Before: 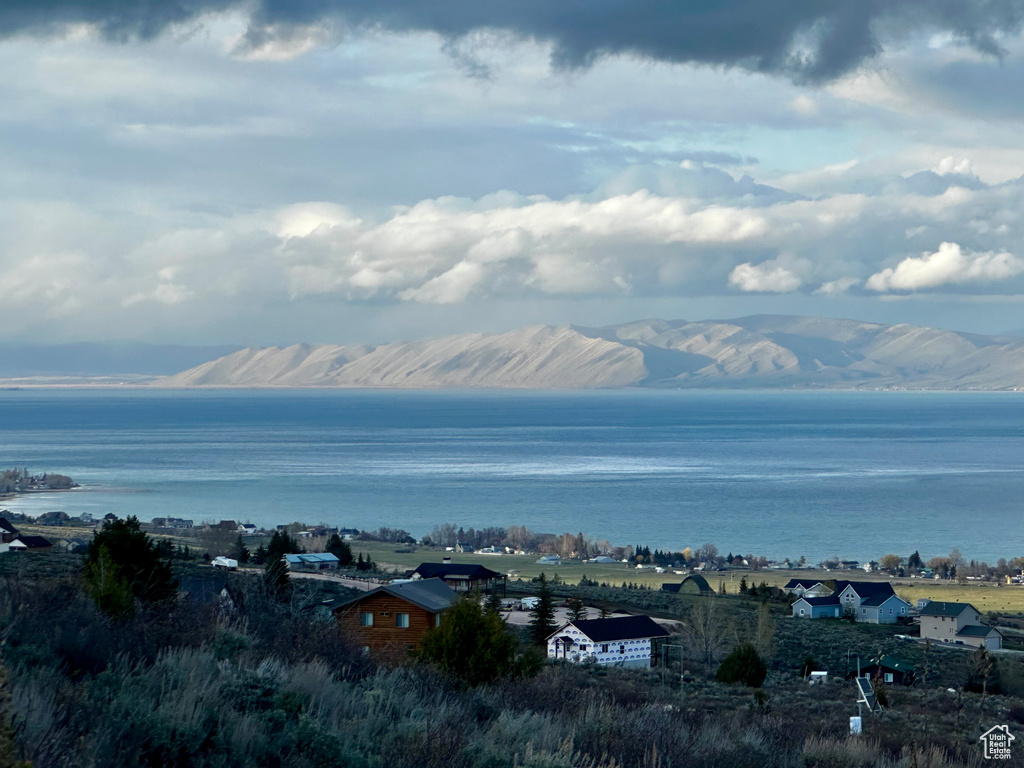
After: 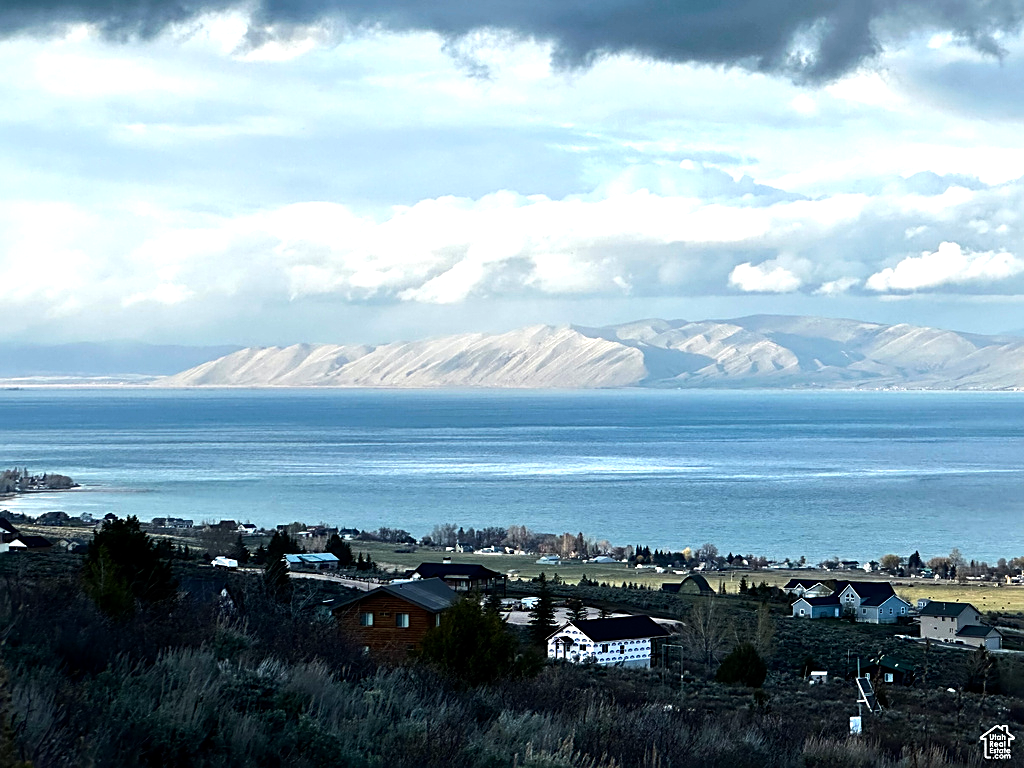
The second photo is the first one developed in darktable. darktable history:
sharpen: on, module defaults
tone equalizer: -8 EV -1.09 EV, -7 EV -1.04 EV, -6 EV -0.865 EV, -5 EV -0.557 EV, -3 EV 0.589 EV, -2 EV 0.855 EV, -1 EV 0.986 EV, +0 EV 1.05 EV, edges refinement/feathering 500, mask exposure compensation -1.57 EV, preserve details no
